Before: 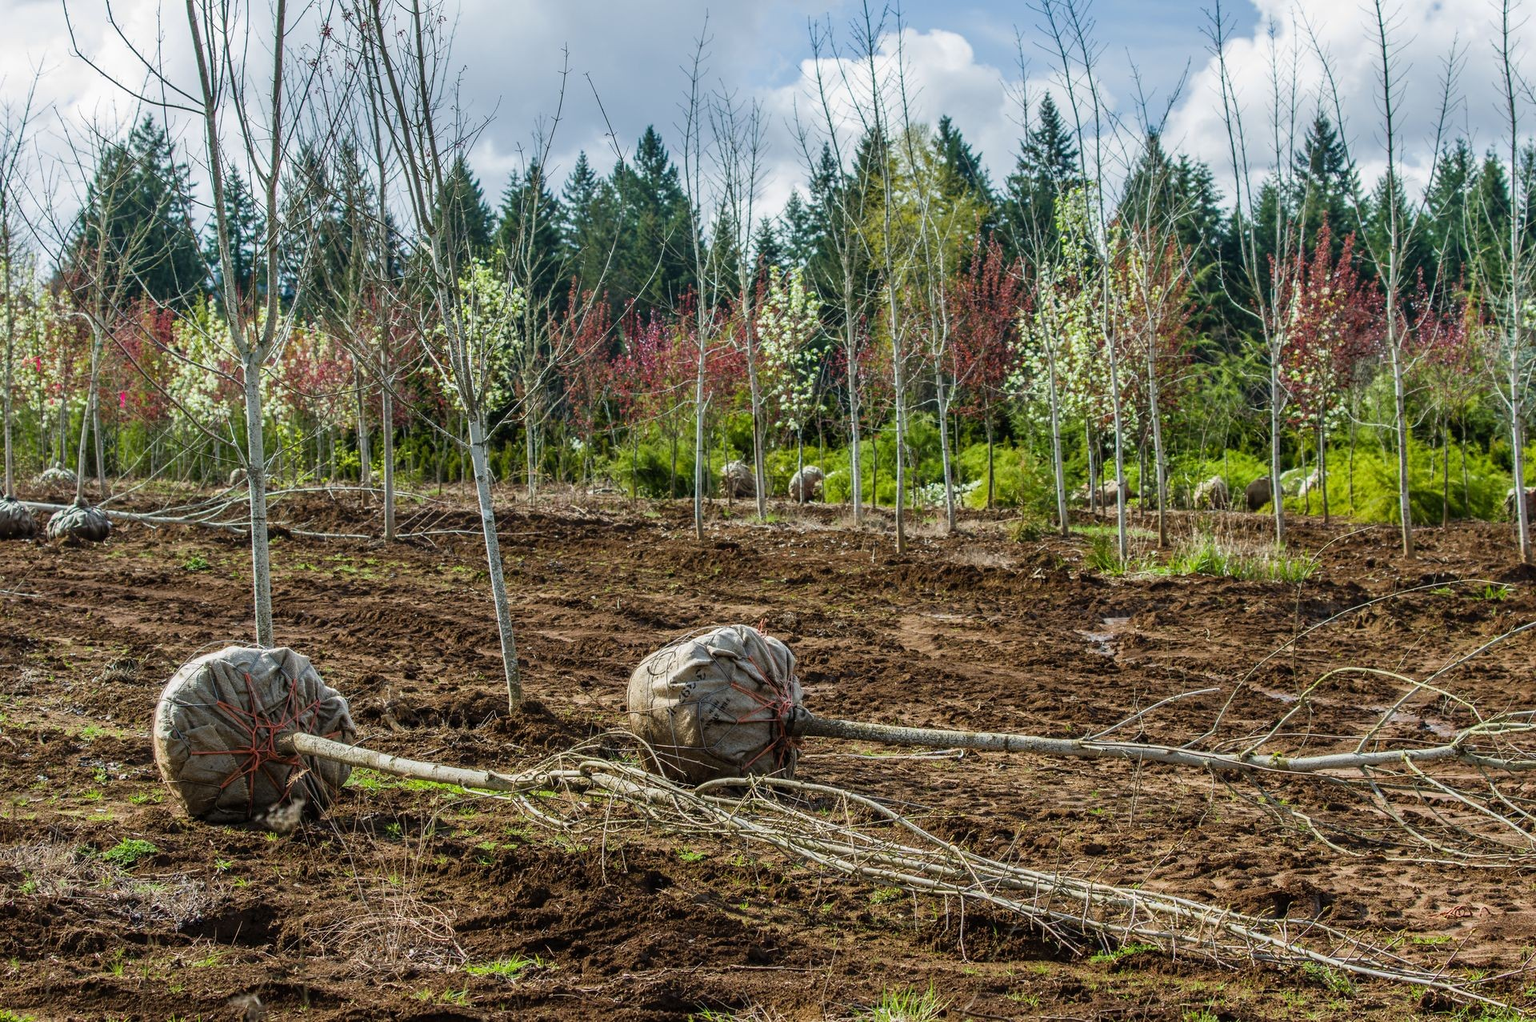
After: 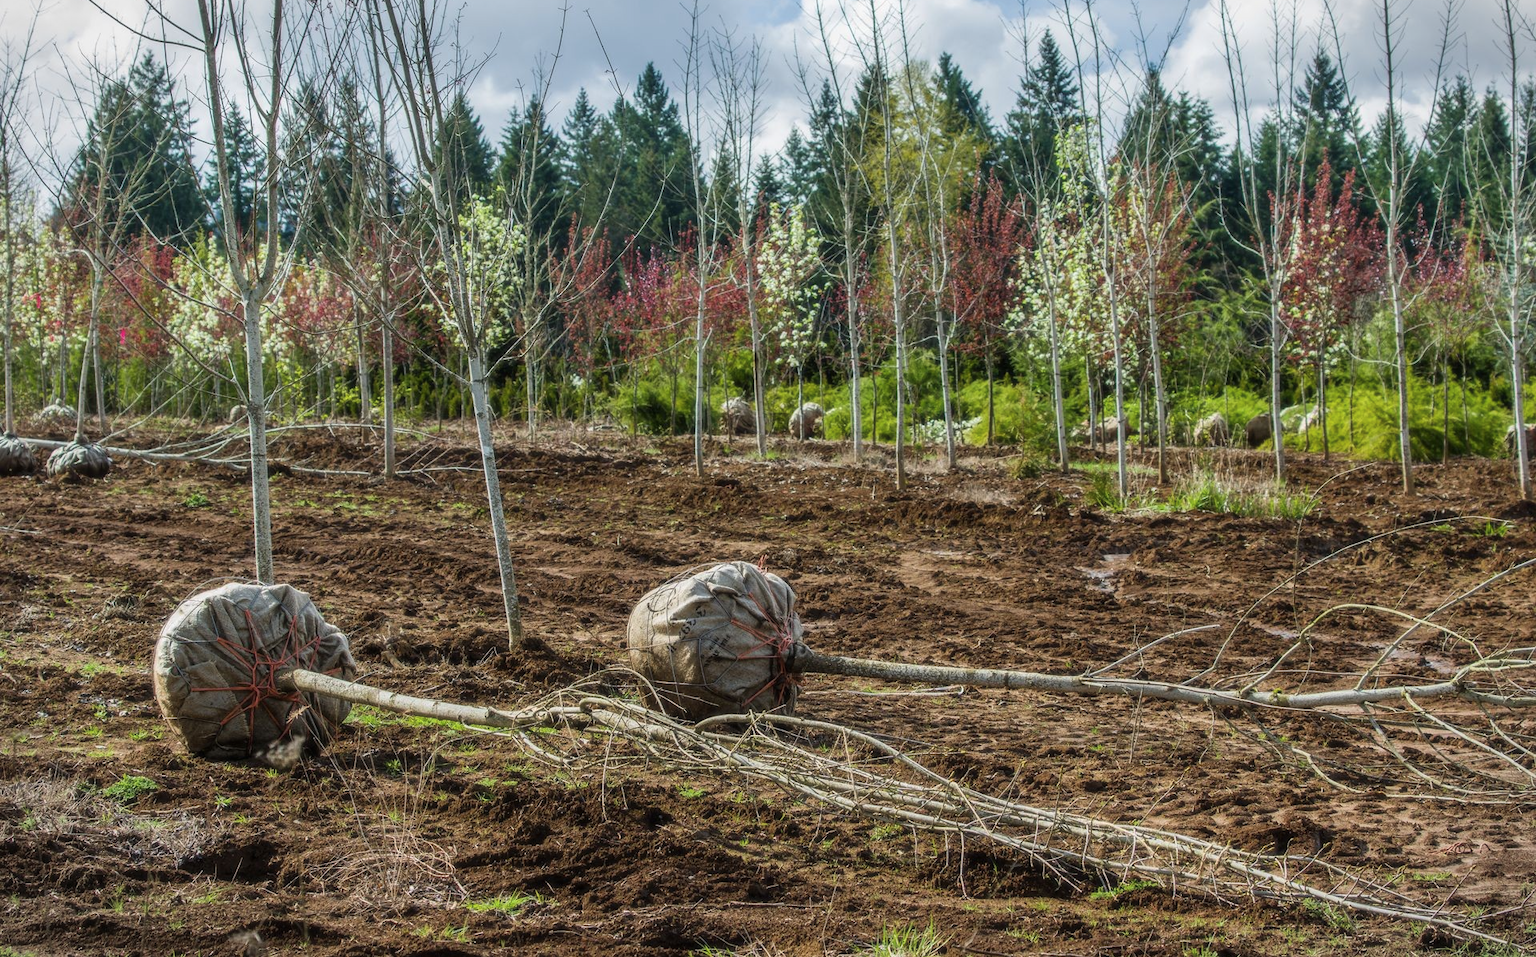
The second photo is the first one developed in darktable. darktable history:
vignetting: fall-off start 100%, brightness -0.282, width/height ratio 1.31
crop and rotate: top 6.25%
soften: size 10%, saturation 50%, brightness 0.2 EV, mix 10%
